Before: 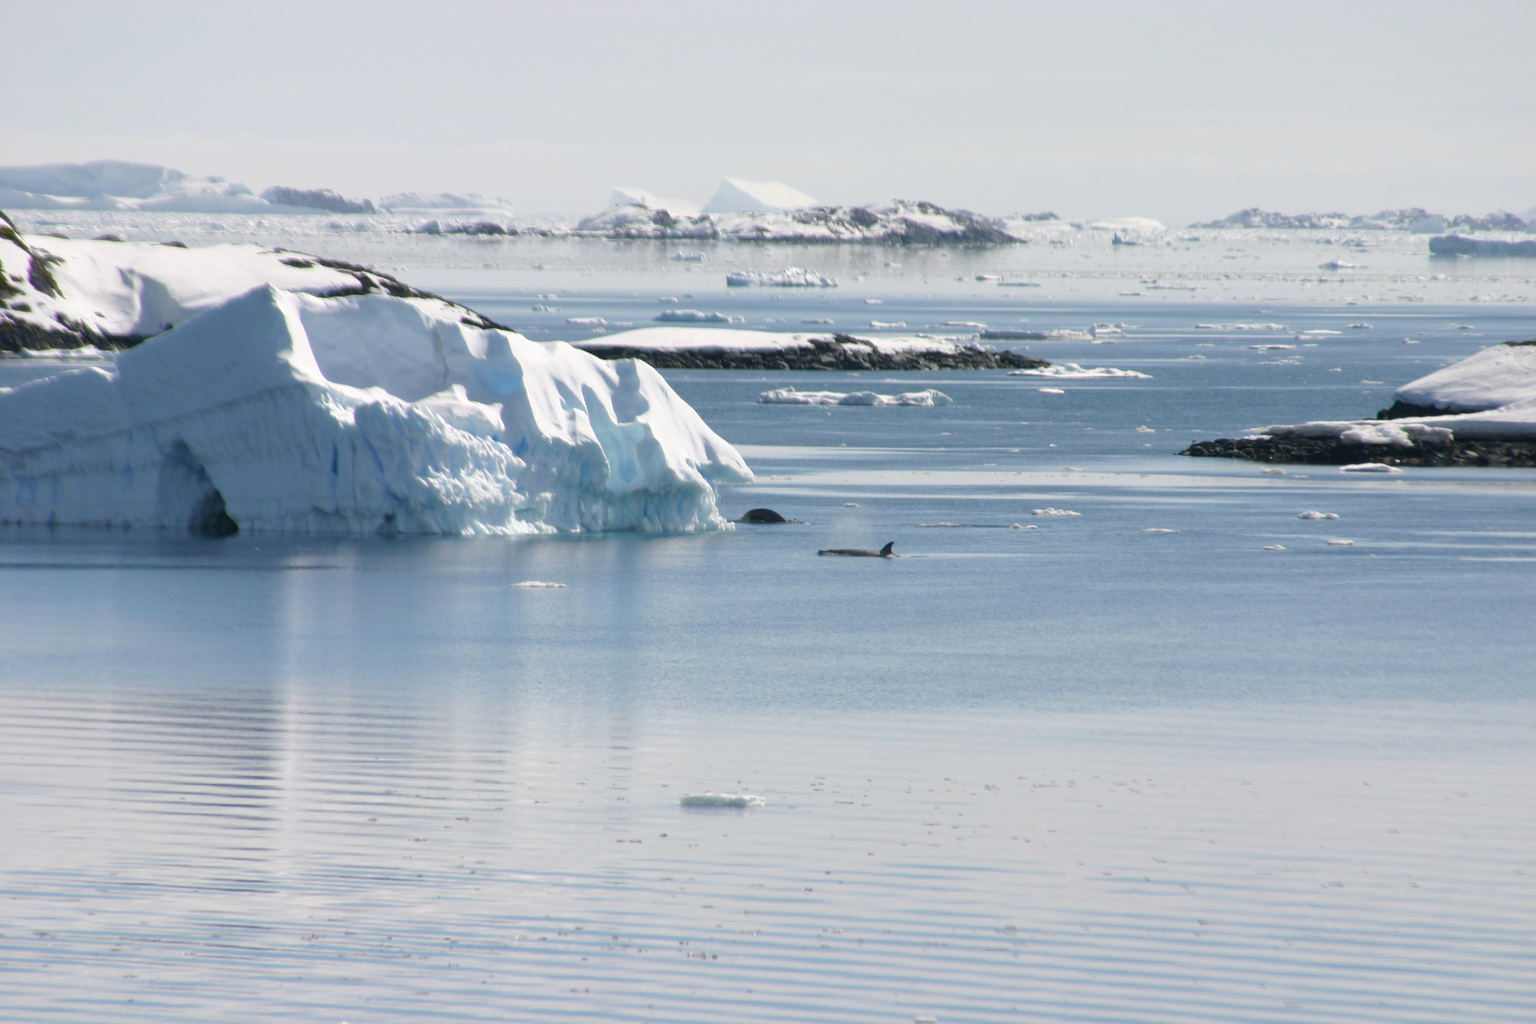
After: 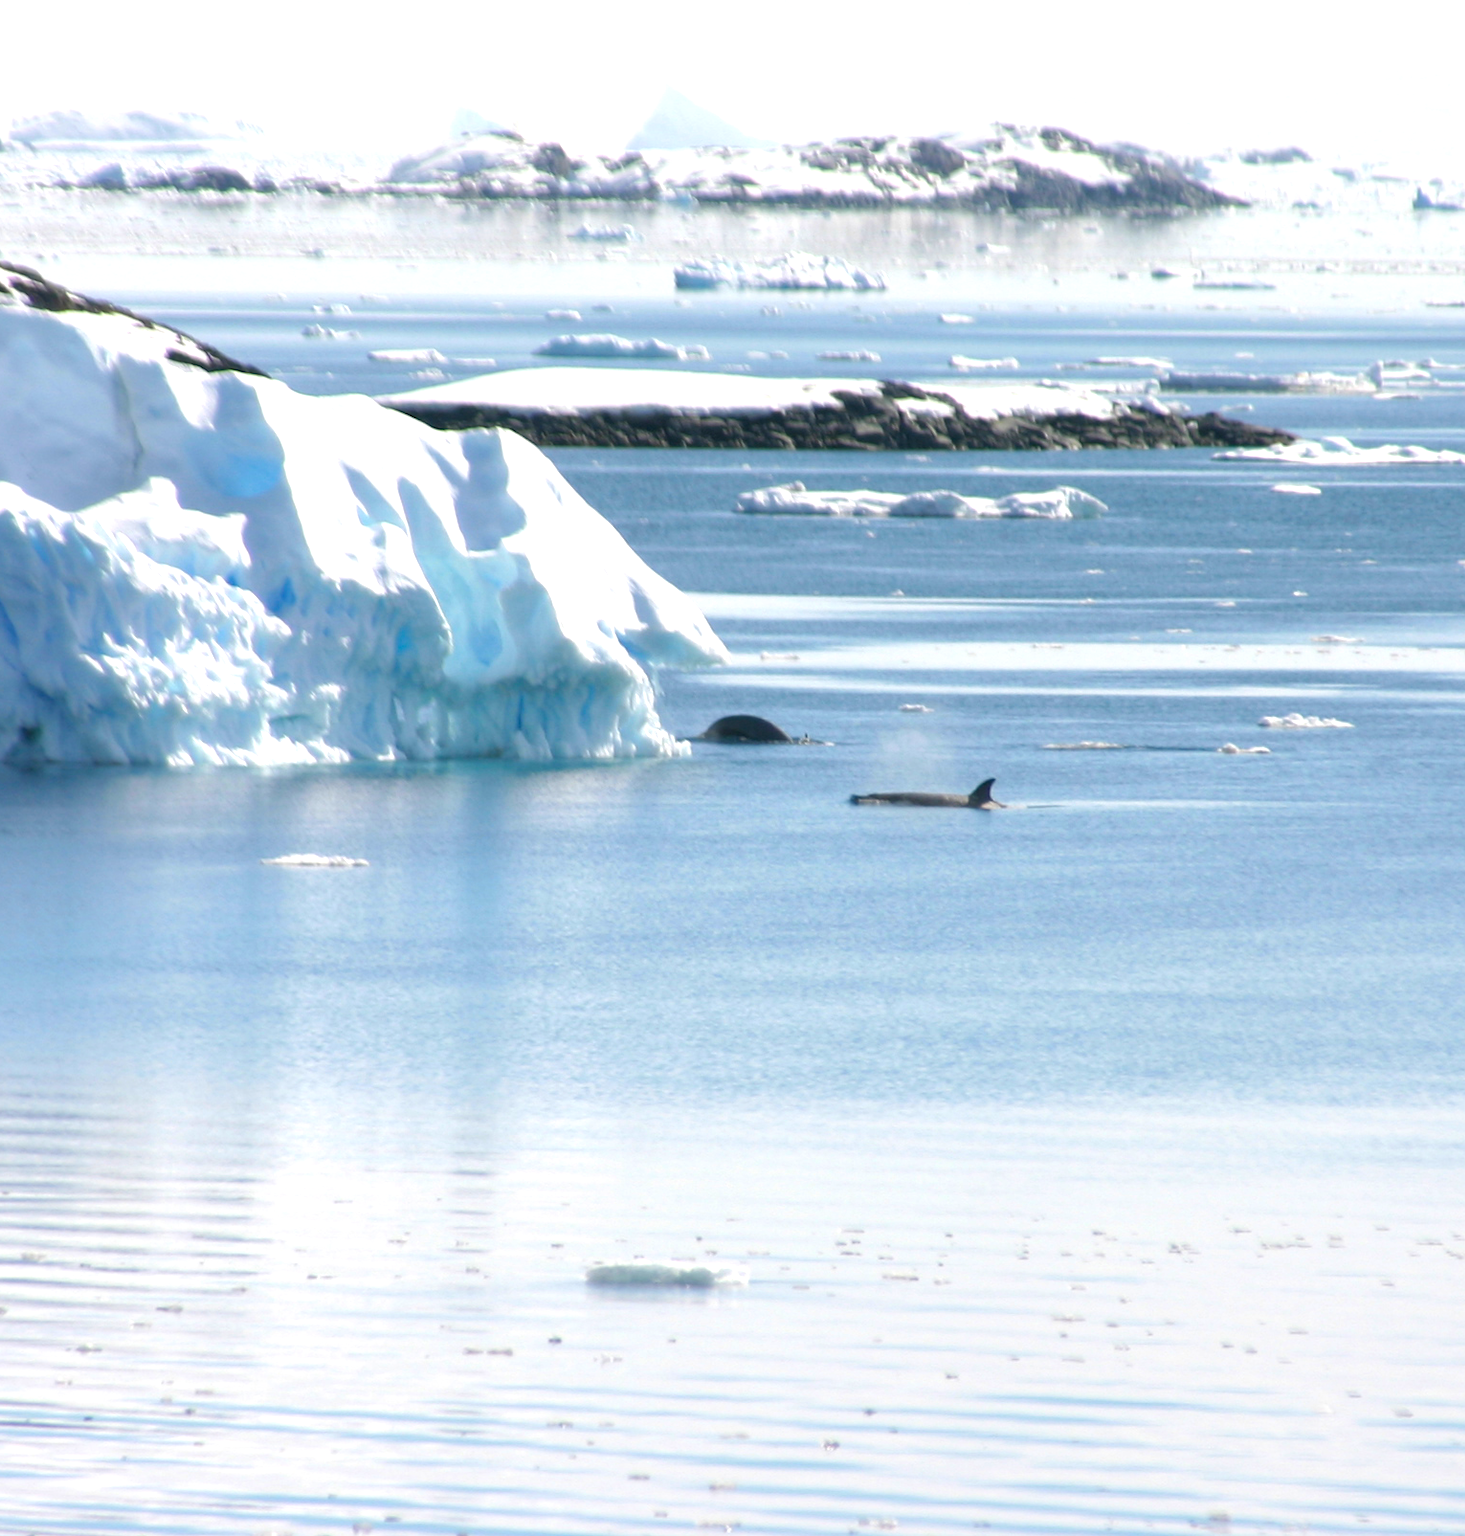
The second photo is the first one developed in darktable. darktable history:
crop and rotate: angle 0.022°, left 24.336%, top 13.178%, right 25.779%, bottom 8.384%
color balance rgb: perceptual saturation grading › global saturation 30.675%, perceptual brilliance grading › global brilliance 18.193%
